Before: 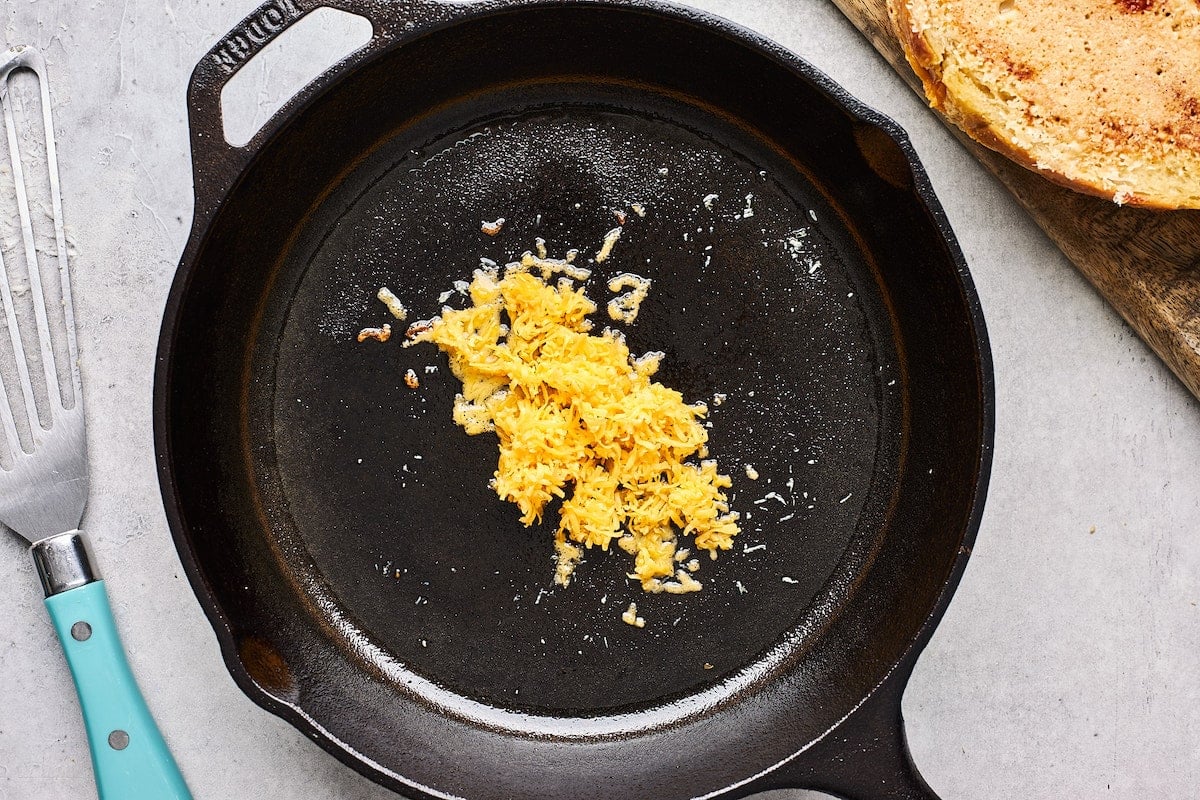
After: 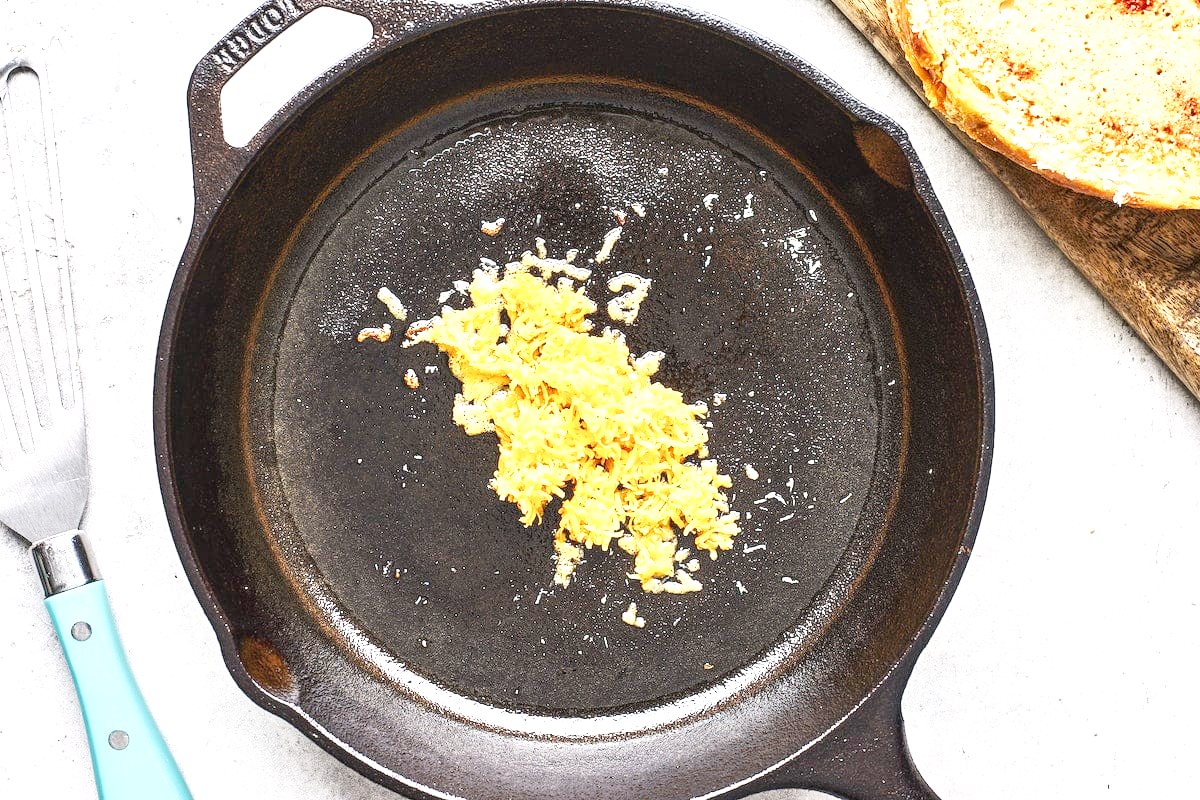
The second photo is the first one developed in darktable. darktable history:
local contrast: on, module defaults
base curve: curves: ch0 [(0, 0) (0.204, 0.334) (0.55, 0.733) (1, 1)], preserve colors none
exposure: black level correction 0, exposure 1.1 EV, compensate exposure bias true, compensate highlight preservation false
